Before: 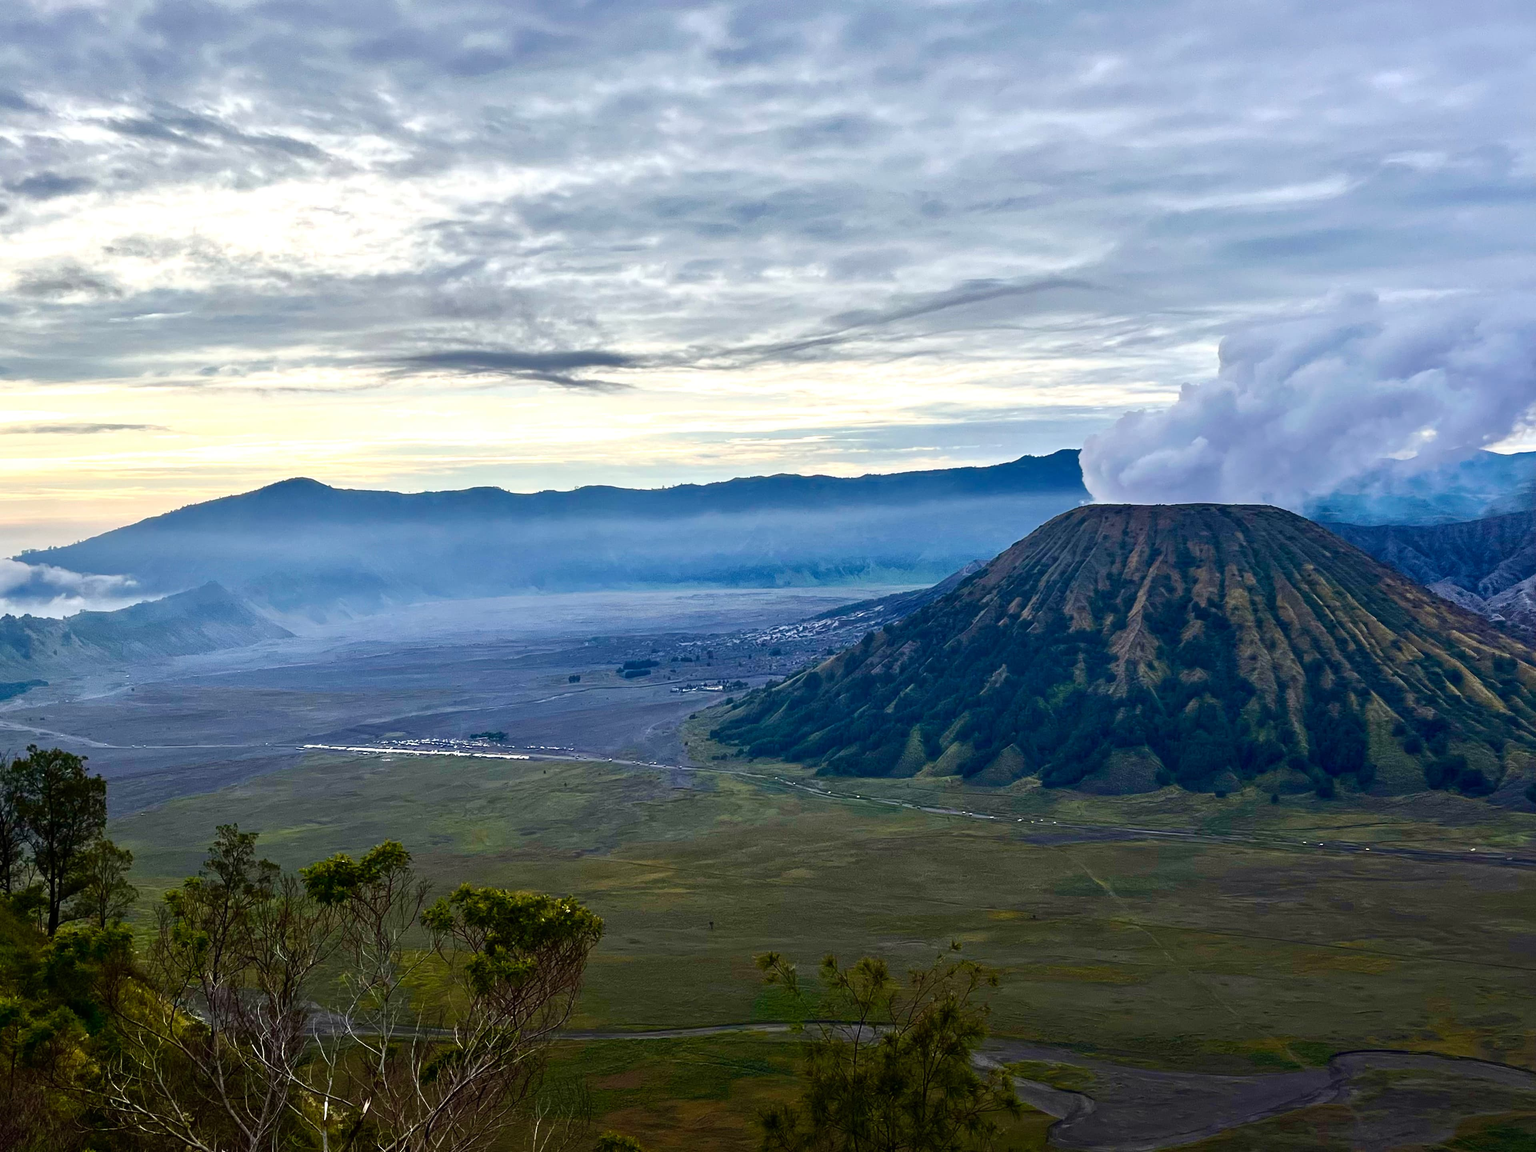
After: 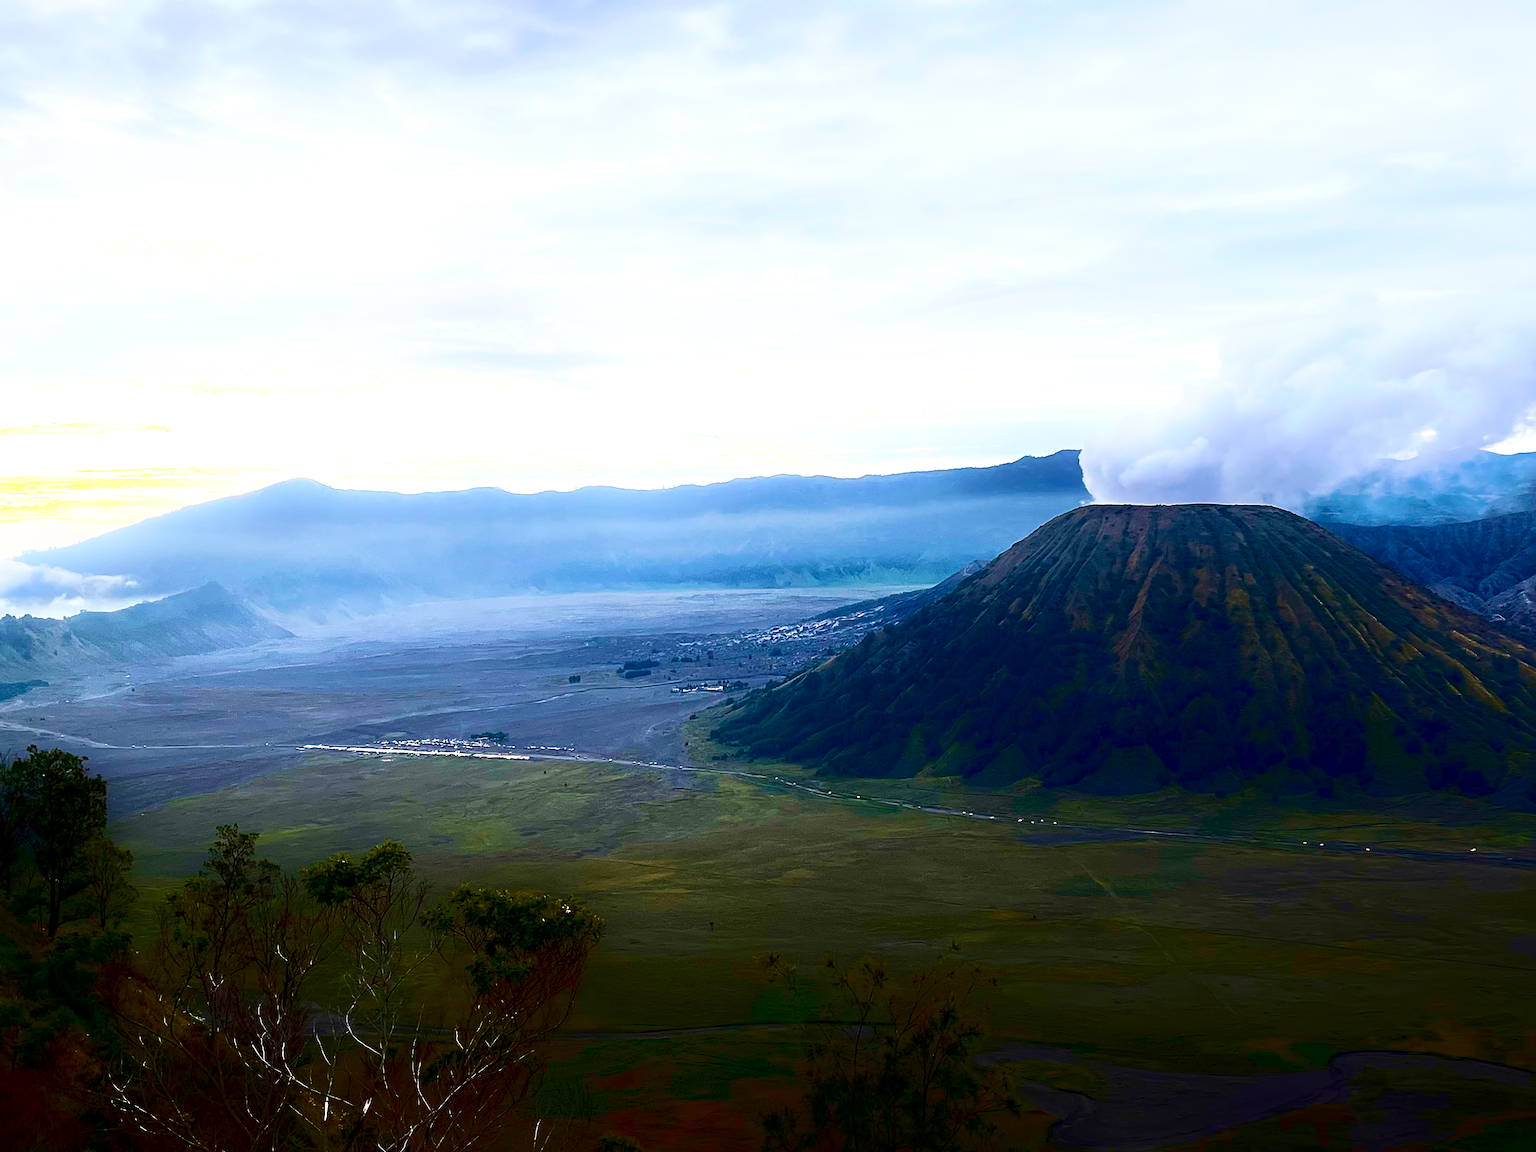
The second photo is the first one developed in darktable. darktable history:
exposure: black level correction 0.003, exposure 0.389 EV, compensate highlight preservation false
velvia: on, module defaults
shadows and highlights: shadows -89.06, highlights 89.02, soften with gaussian
sharpen: on, module defaults
